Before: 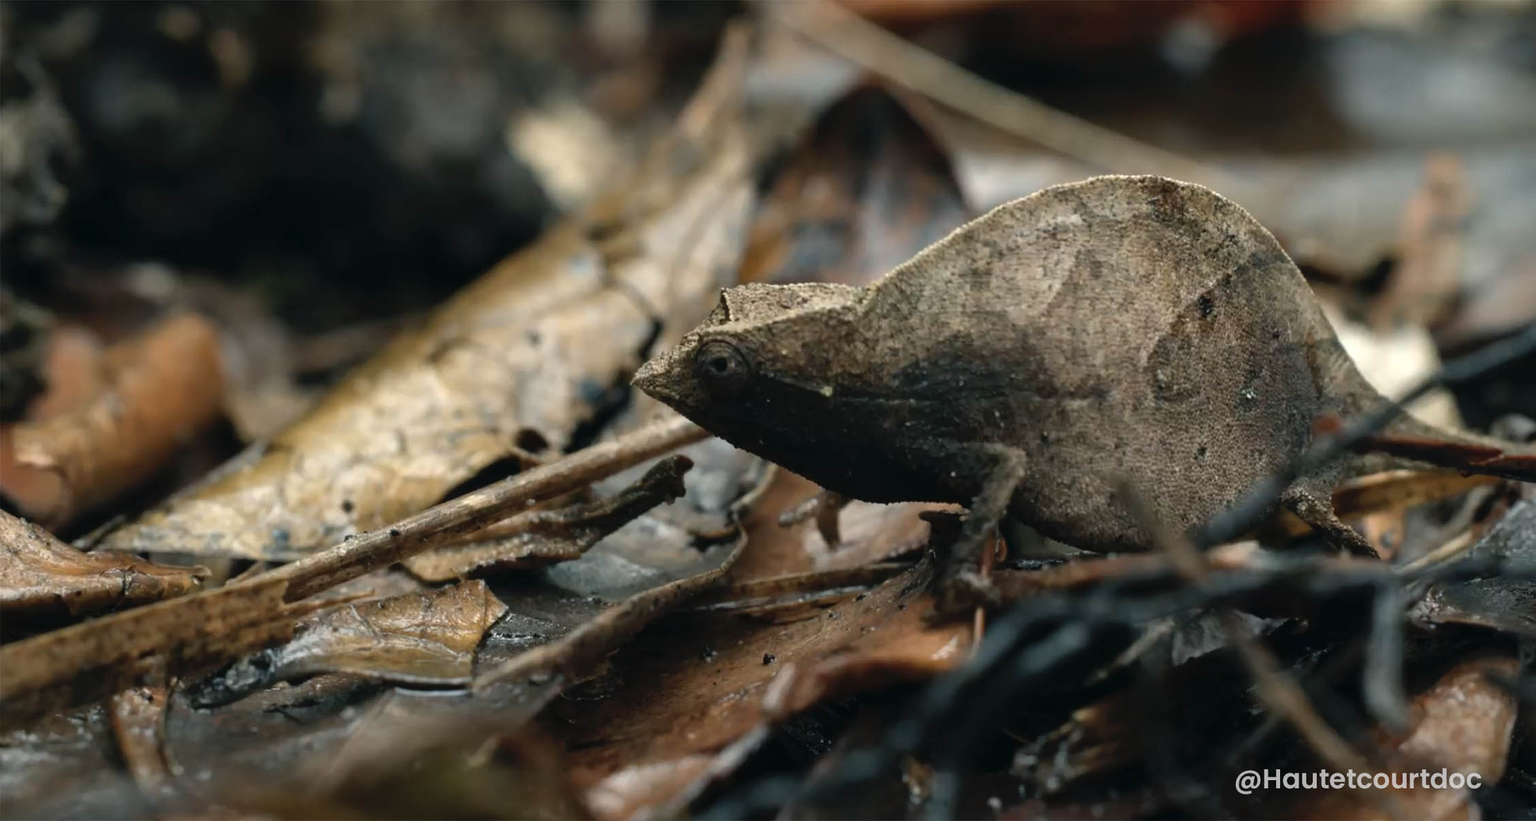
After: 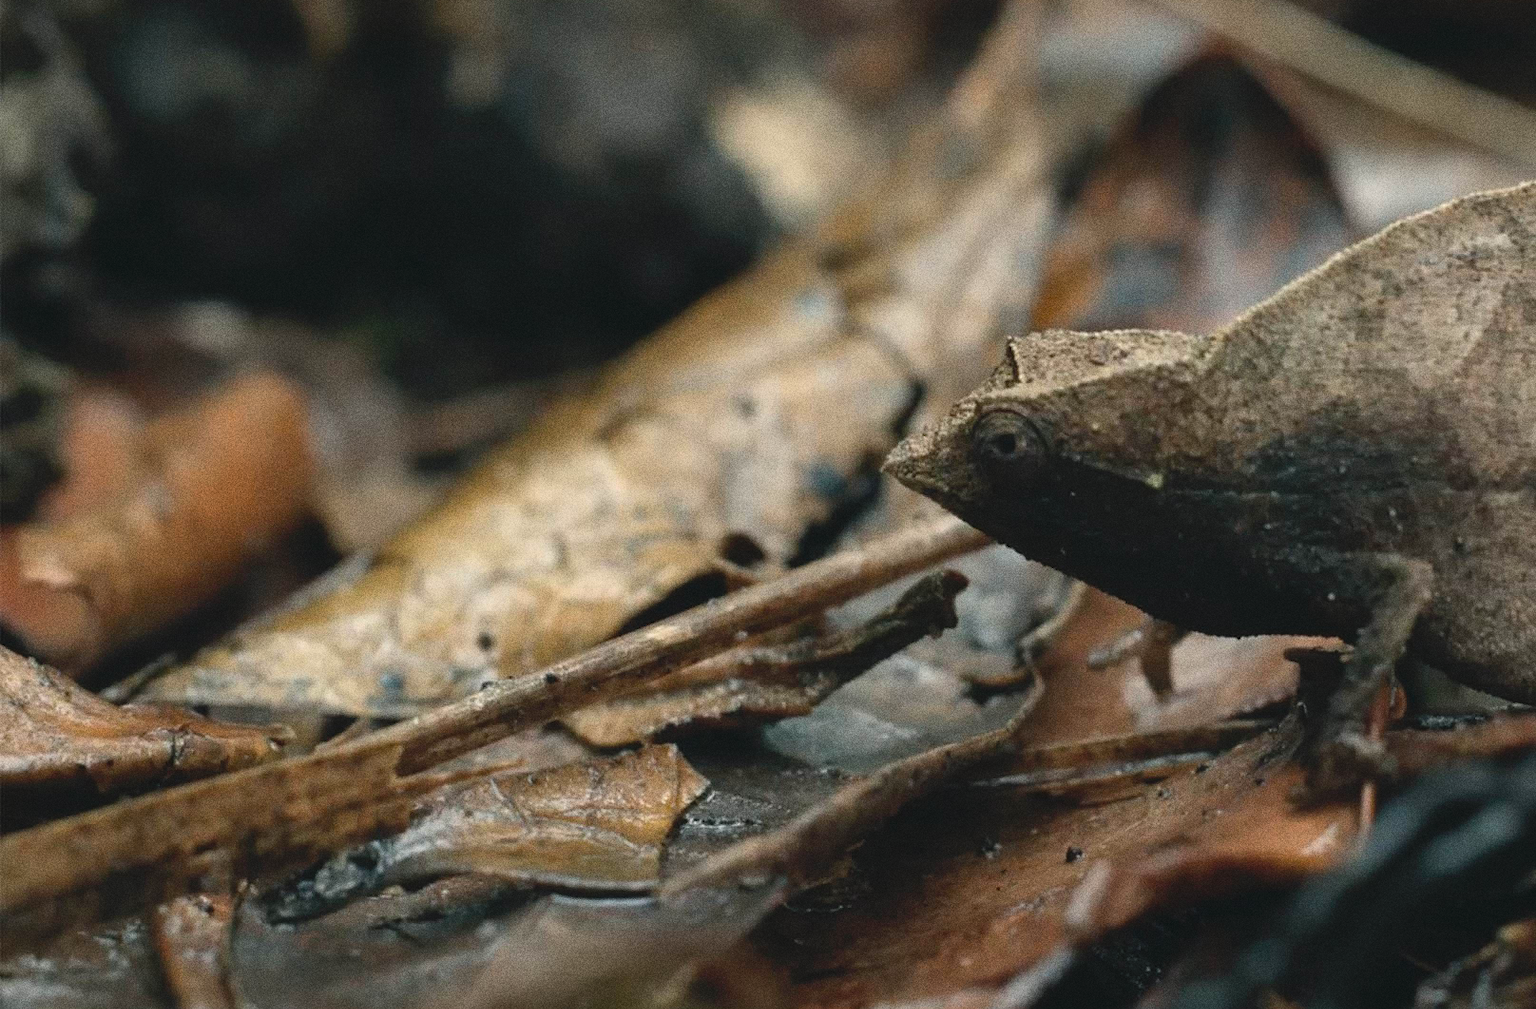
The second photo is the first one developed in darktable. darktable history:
crop: top 5.803%, right 27.864%, bottom 5.804%
contrast brightness saturation: contrast -0.1, saturation -0.1
grain: coarseness 0.09 ISO, strength 40%
tone equalizer: on, module defaults
